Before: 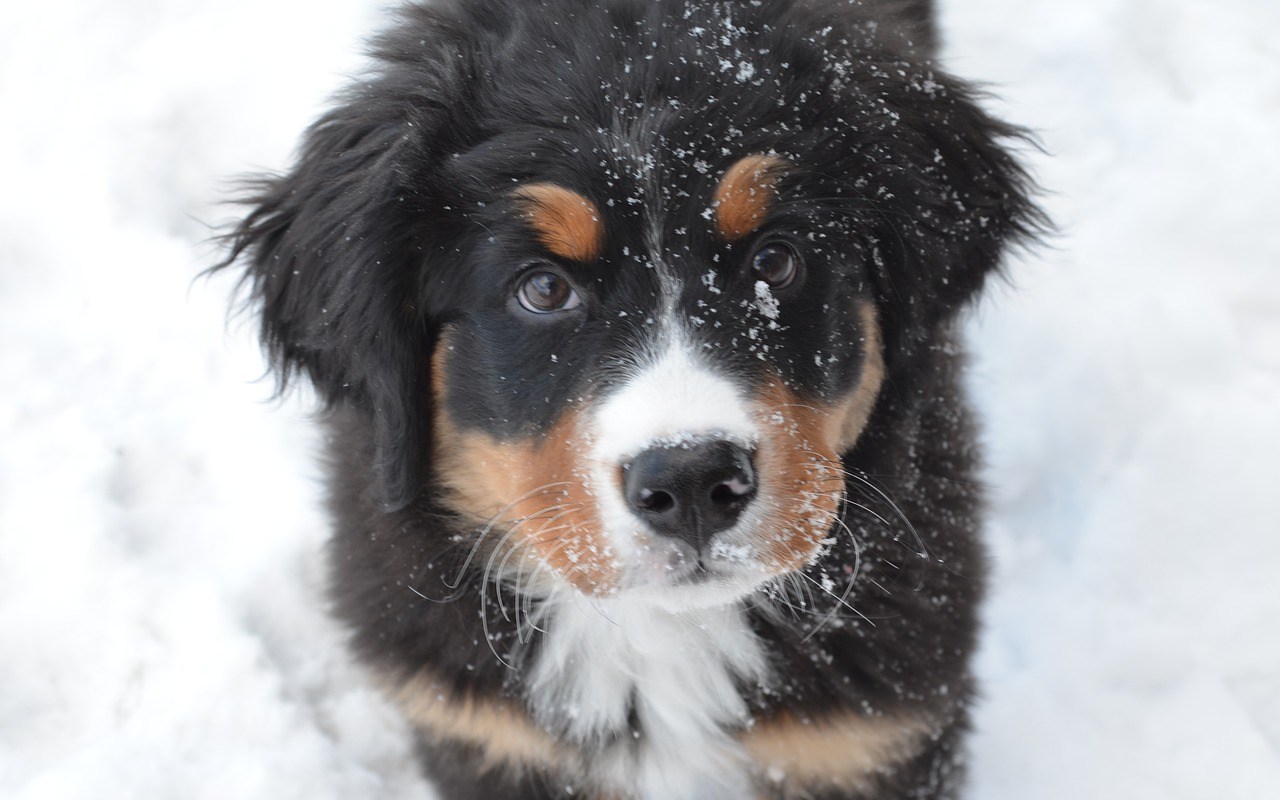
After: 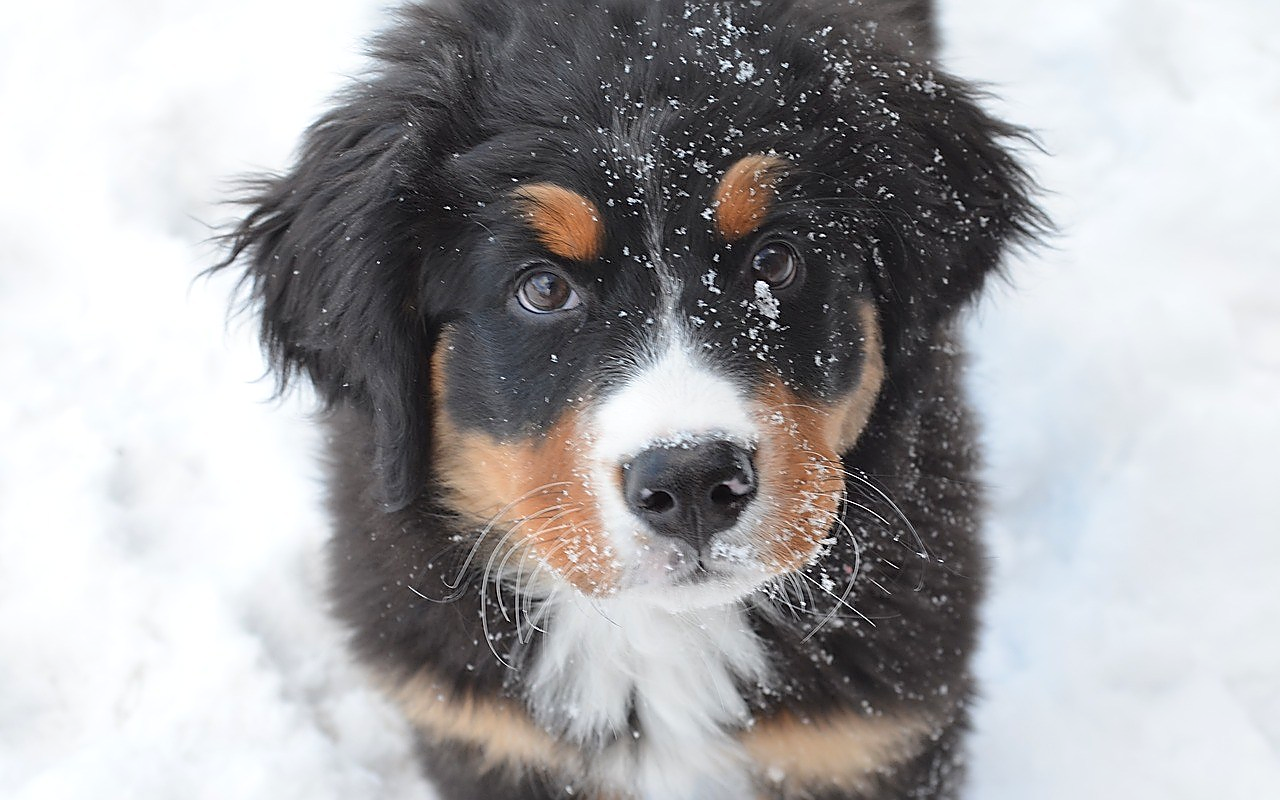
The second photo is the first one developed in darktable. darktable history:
contrast brightness saturation: contrast 0.031, brightness 0.064, saturation 0.127
sharpen: radius 1.392, amount 1.246, threshold 0.747
